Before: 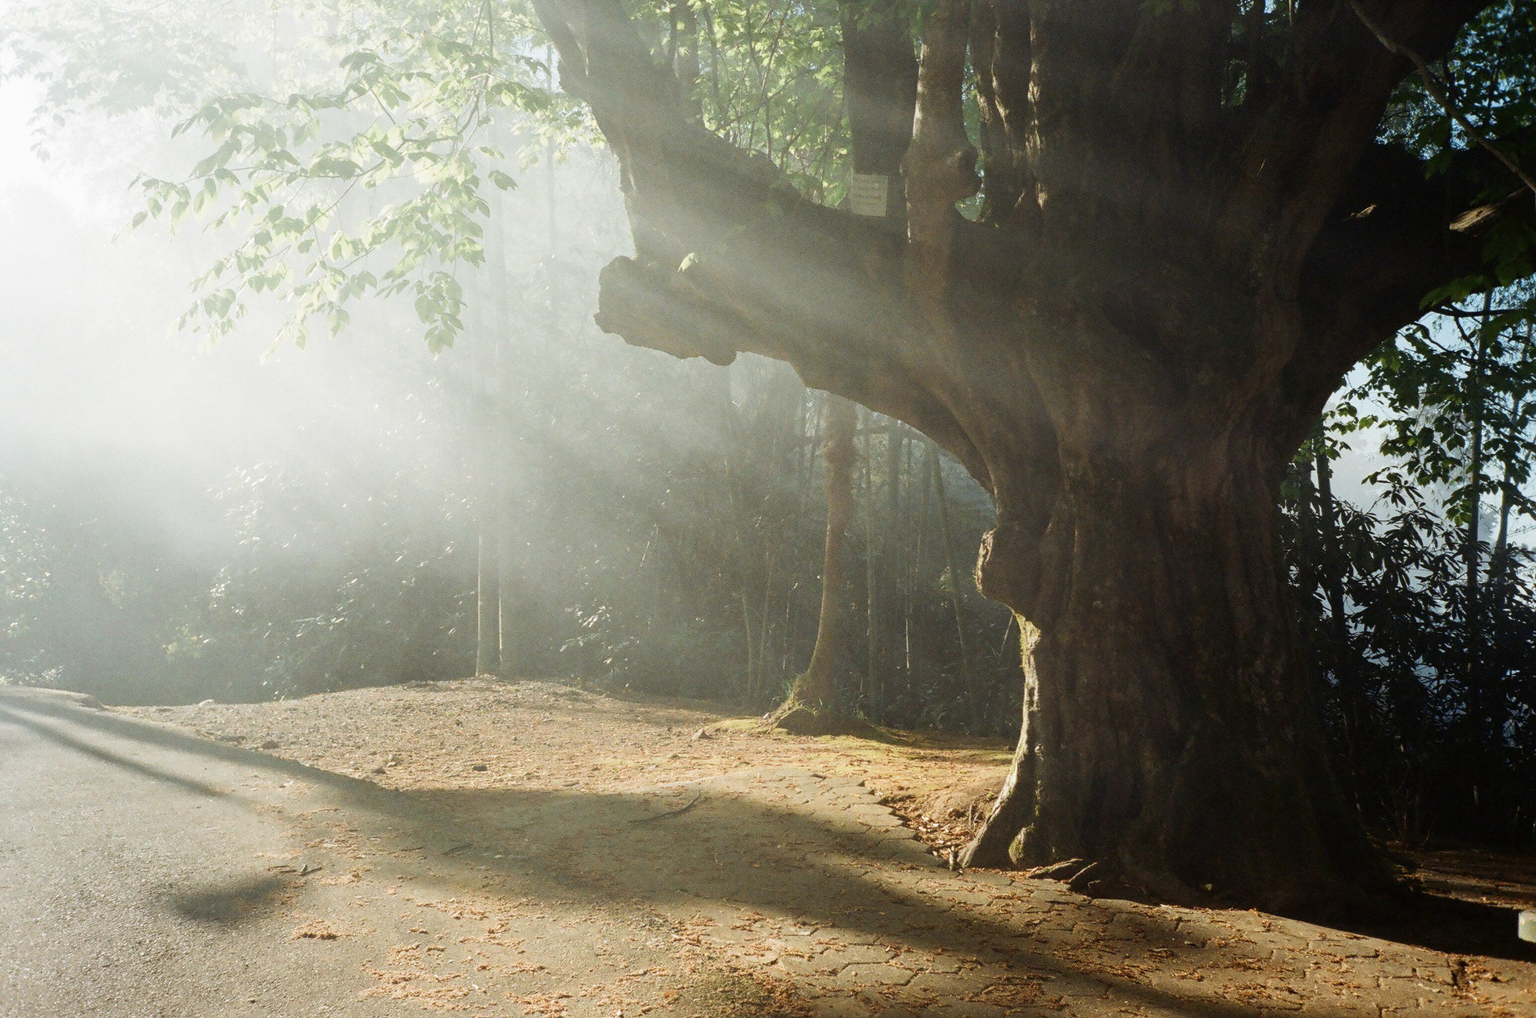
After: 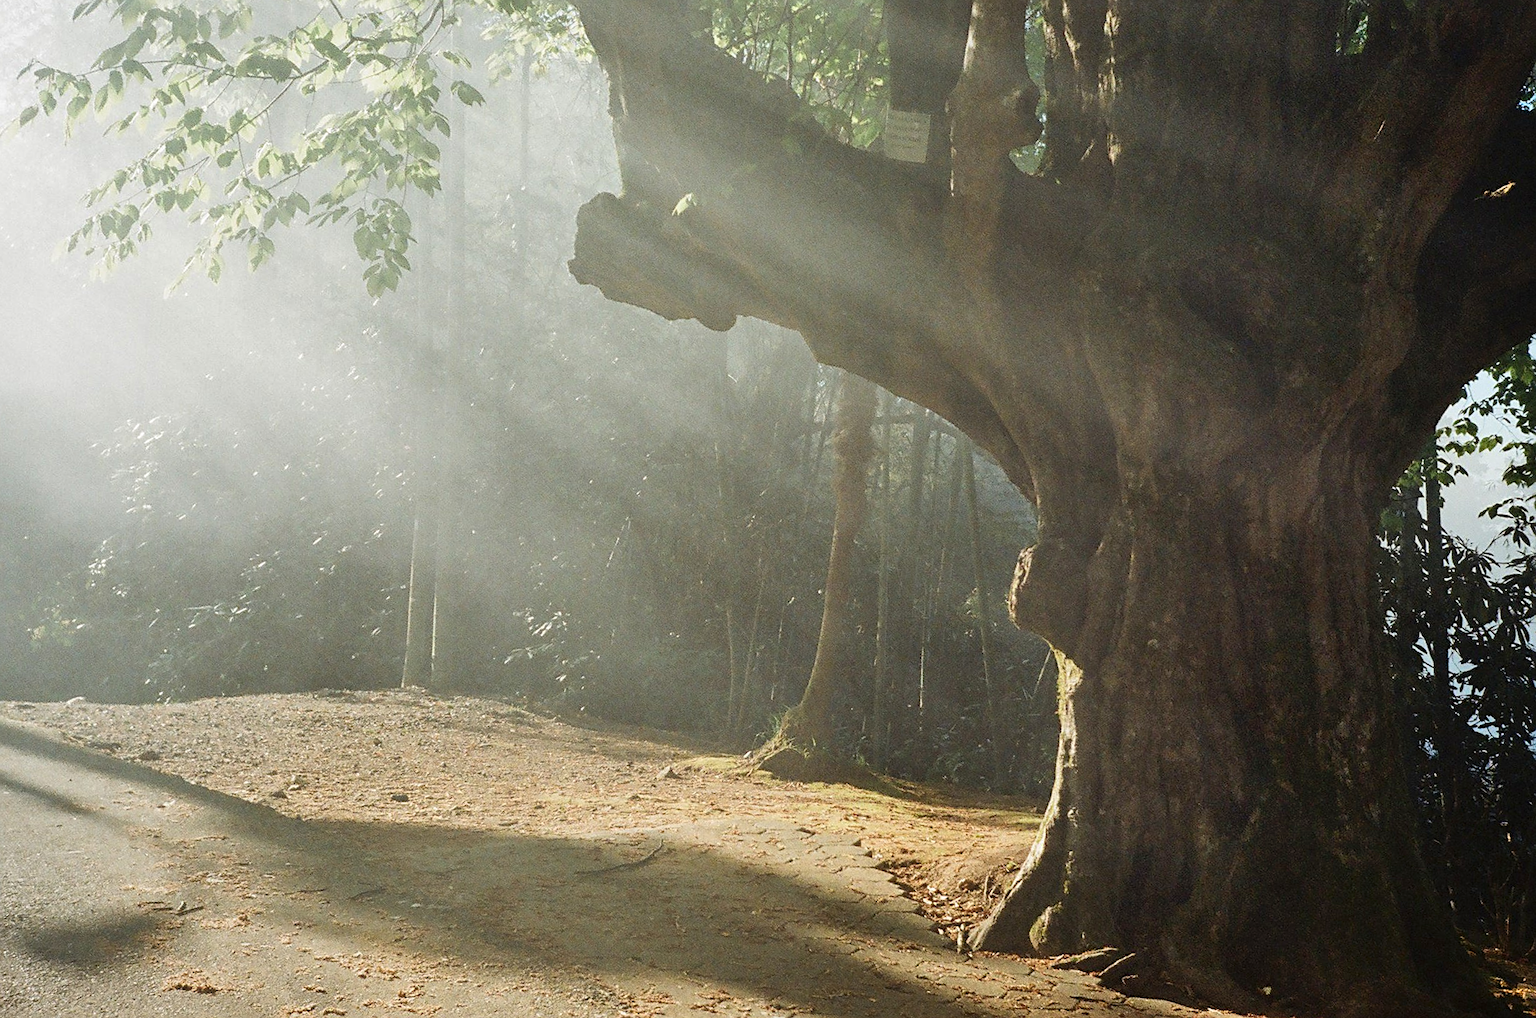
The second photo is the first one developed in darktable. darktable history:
sharpen: on, module defaults
shadows and highlights: low approximation 0.01, soften with gaussian
crop and rotate: angle -3.27°, left 5.211%, top 5.211%, right 4.607%, bottom 4.607%
